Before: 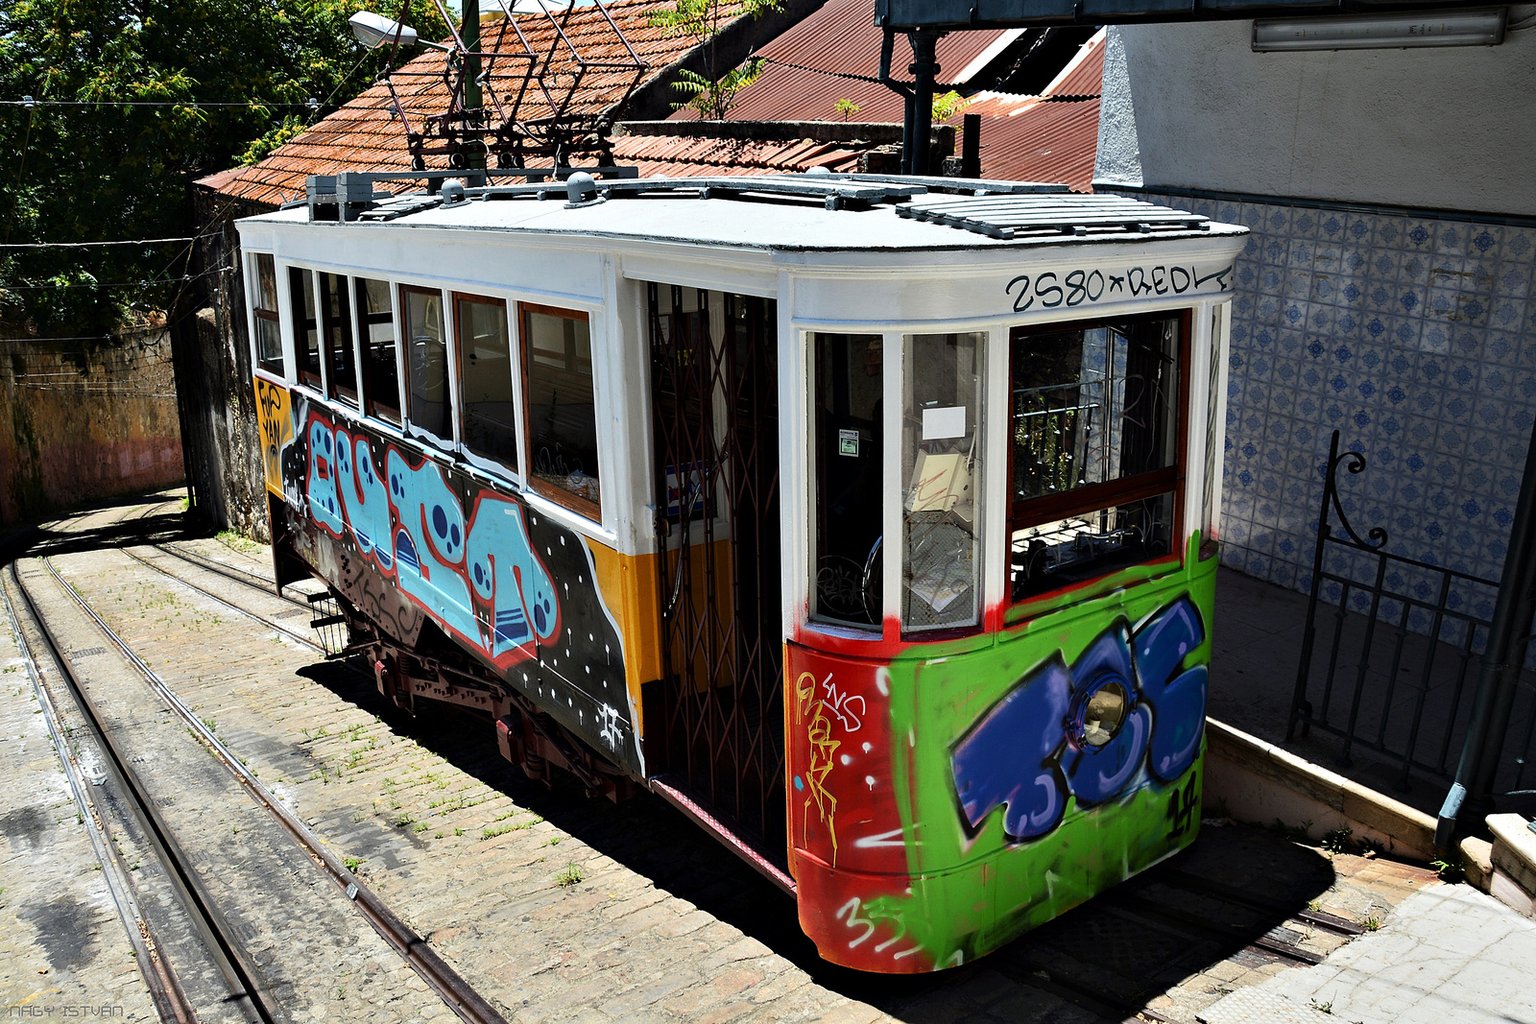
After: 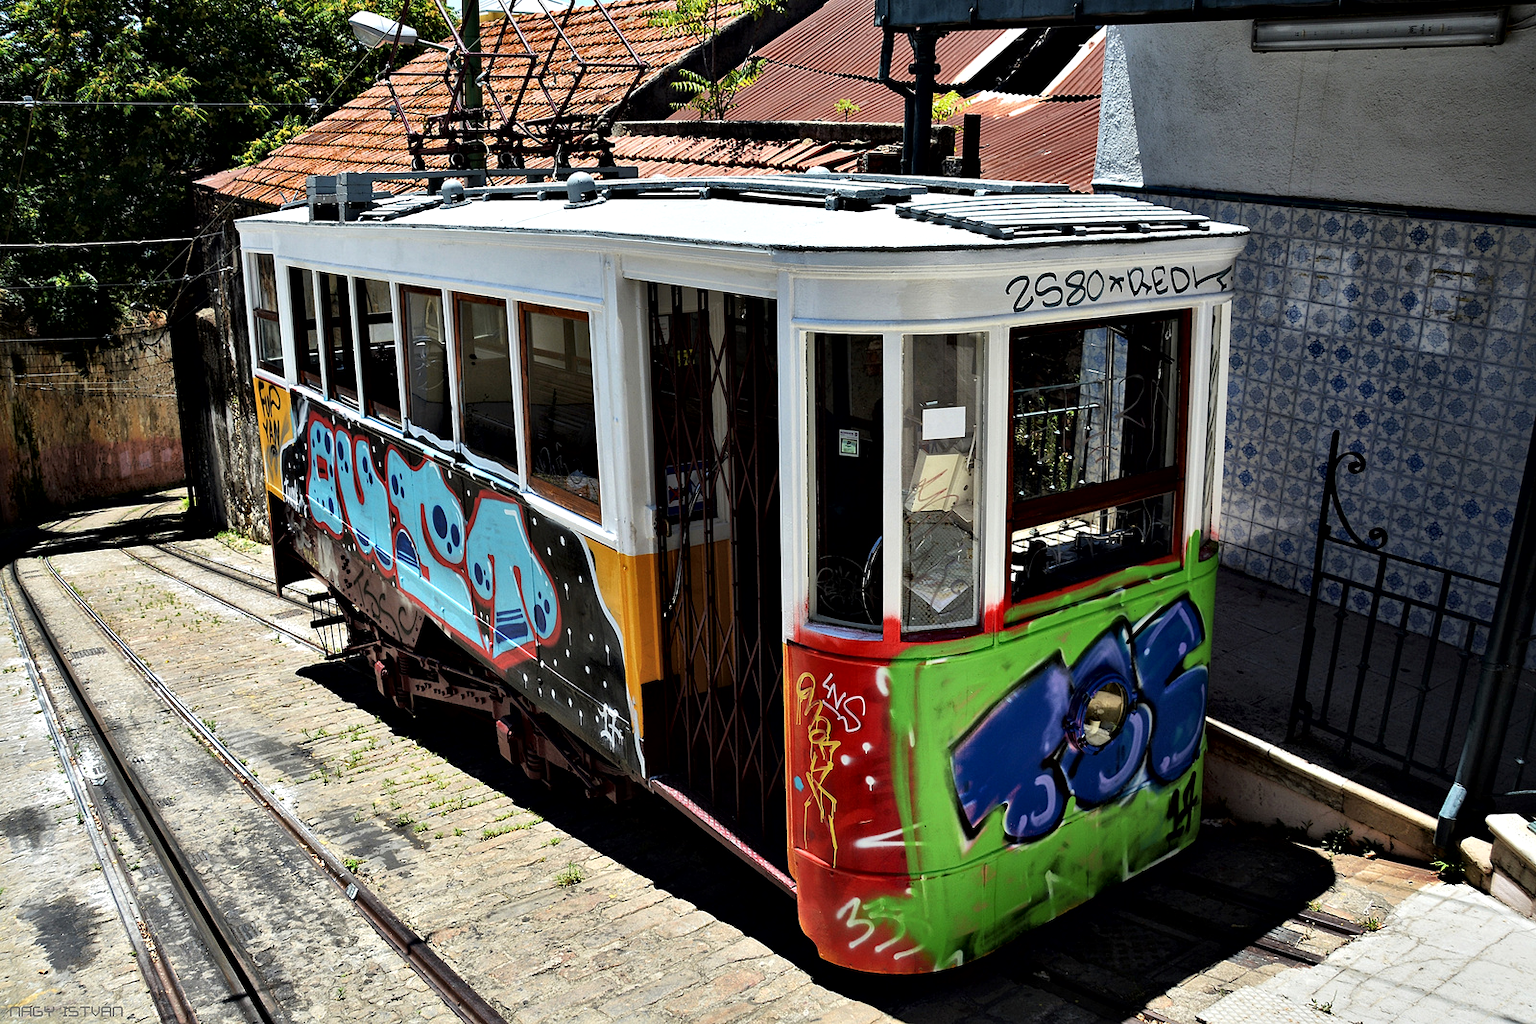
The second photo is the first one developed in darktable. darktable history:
local contrast: mode bilateral grid, contrast 21, coarseness 49, detail 179%, midtone range 0.2
